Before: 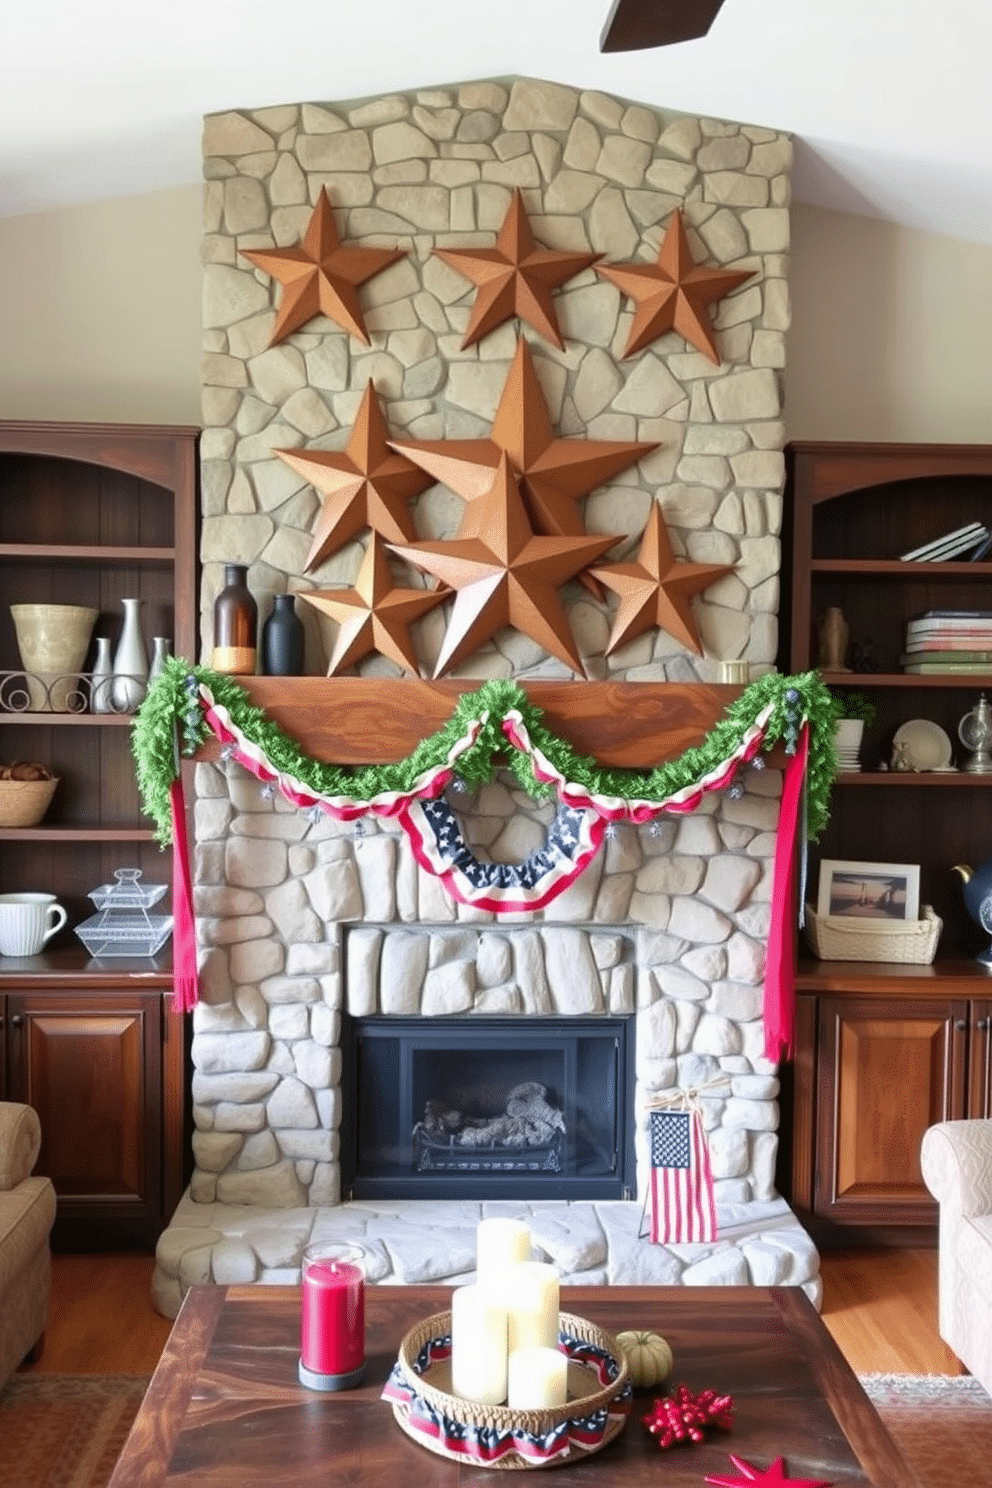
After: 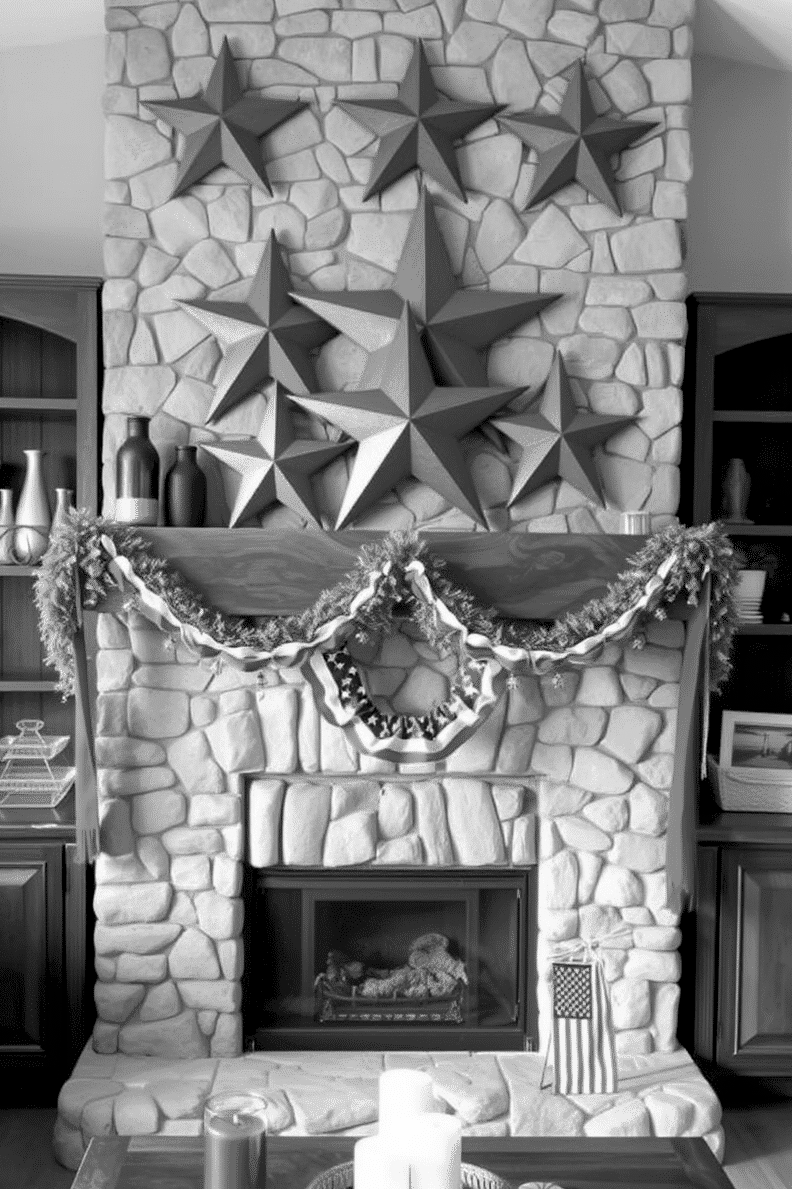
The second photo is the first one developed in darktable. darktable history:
crop and rotate: left 10.071%, top 10.071%, right 10.02%, bottom 10.02%
exposure: black level correction 0.009, exposure 0.014 EV, compensate highlight preservation false
color zones: curves: ch0 [(0, 0.5) (0.125, 0.4) (0.25, 0.5) (0.375, 0.4) (0.5, 0.4) (0.625, 0.35) (0.75, 0.35) (0.875, 0.5)]; ch1 [(0, 0.35) (0.125, 0.45) (0.25, 0.35) (0.375, 0.35) (0.5, 0.35) (0.625, 0.35) (0.75, 0.45) (0.875, 0.35)]; ch2 [(0, 0.6) (0.125, 0.5) (0.25, 0.5) (0.375, 0.6) (0.5, 0.6) (0.625, 0.5) (0.75, 0.5) (0.875, 0.5)]
monochrome: on, module defaults
